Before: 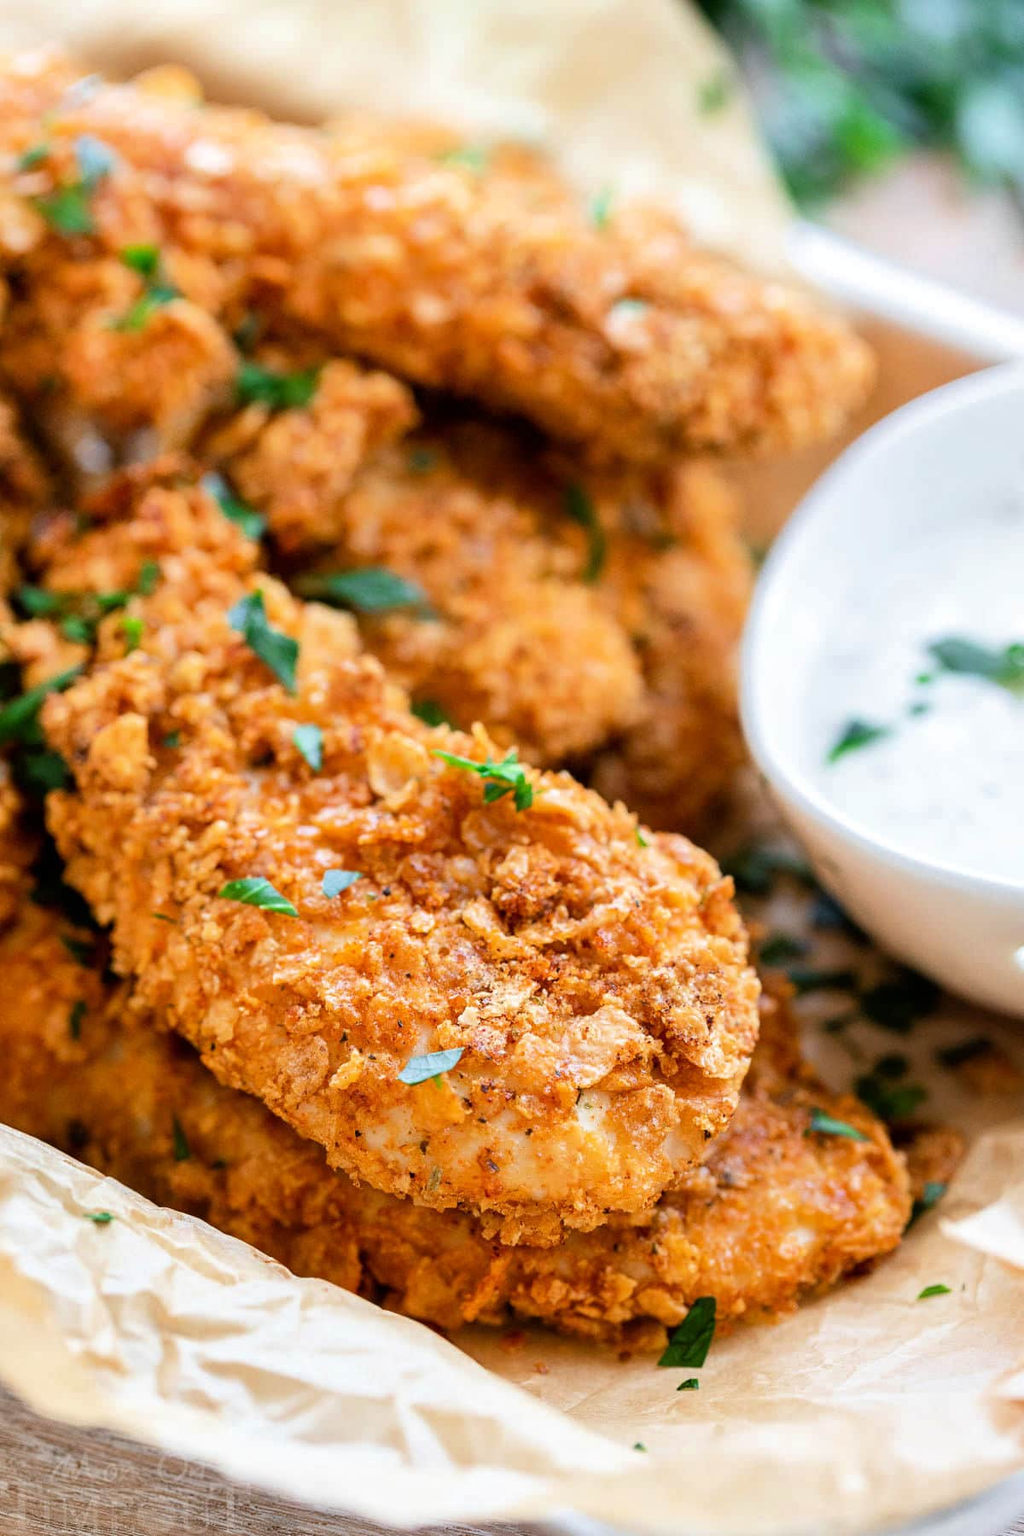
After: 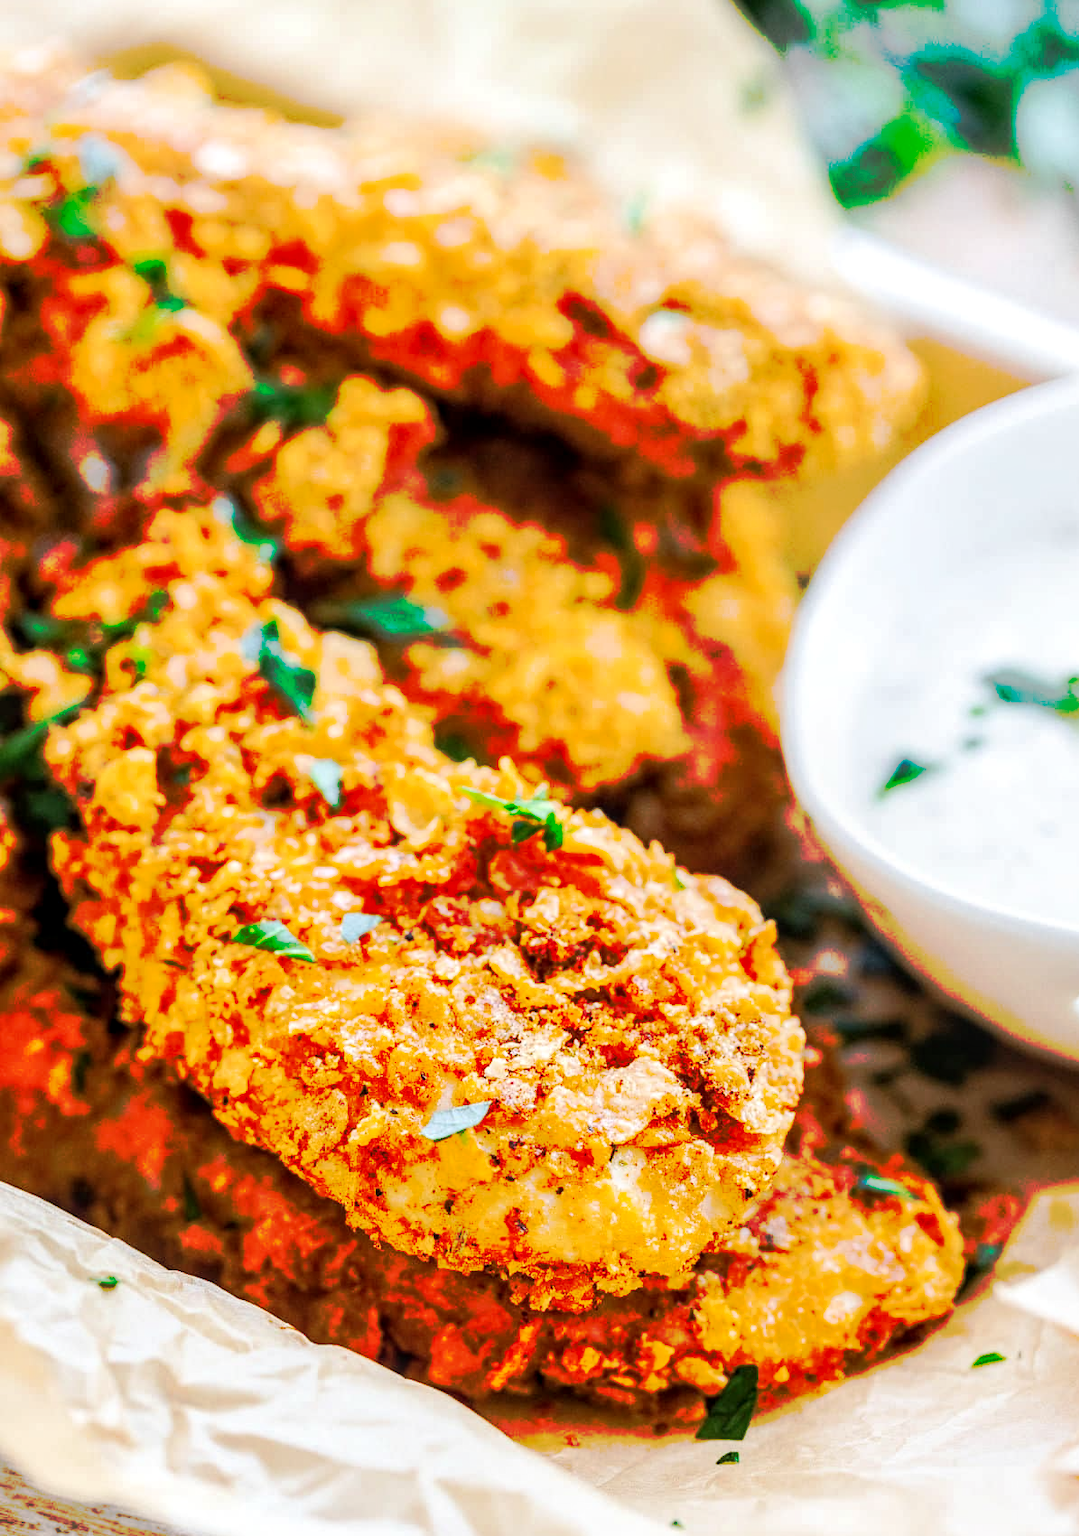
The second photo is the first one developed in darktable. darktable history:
tone curve: curves: ch0 [(0, 0) (0.003, 0.003) (0.011, 0.01) (0.025, 0.023) (0.044, 0.042) (0.069, 0.065) (0.1, 0.094) (0.136, 0.128) (0.177, 0.167) (0.224, 0.211) (0.277, 0.261) (0.335, 0.316) (0.399, 0.376) (0.468, 0.441) (0.543, 0.685) (0.623, 0.741) (0.709, 0.8) (0.801, 0.863) (0.898, 0.929) (1, 1)], preserve colors none
local contrast: on, module defaults
white balance: emerald 1
crop: top 0.448%, right 0.264%, bottom 5.045%
